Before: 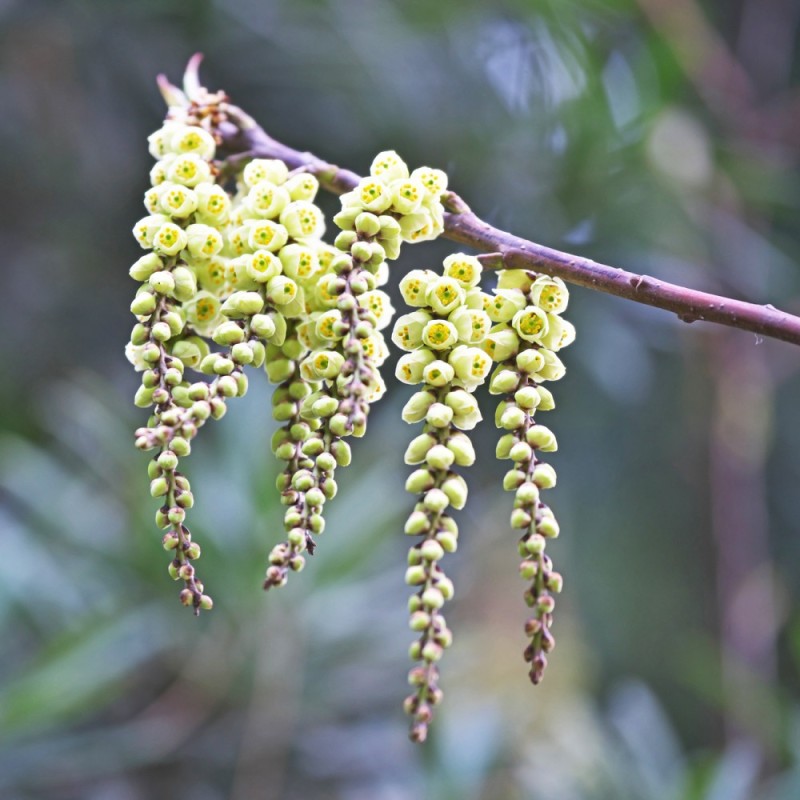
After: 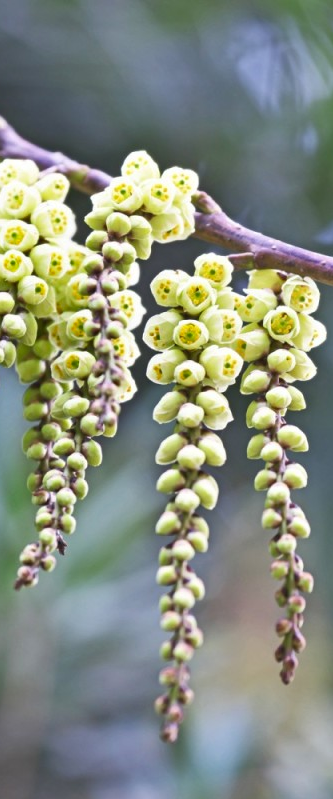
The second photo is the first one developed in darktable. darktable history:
crop: left 31.229%, right 27.105%
shadows and highlights: shadows 30.63, highlights -63.22, shadows color adjustment 98%, highlights color adjustment 58.61%, soften with gaussian
